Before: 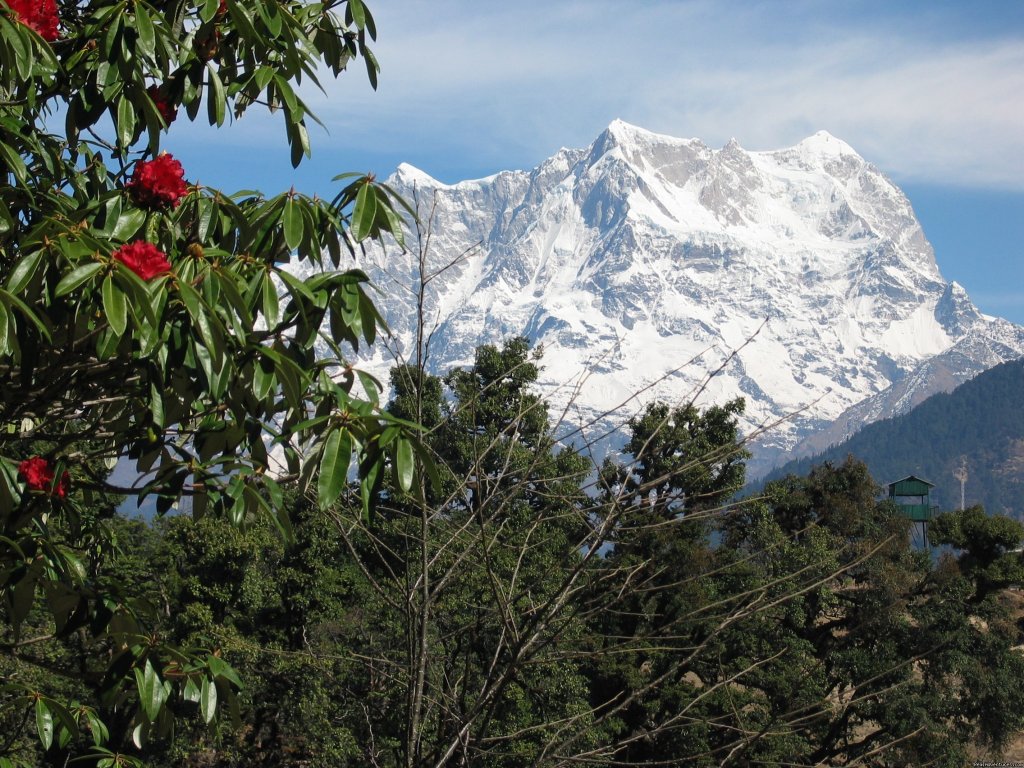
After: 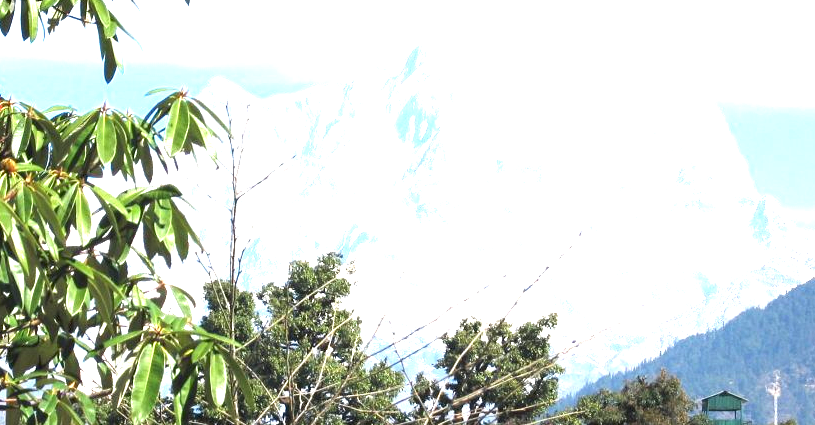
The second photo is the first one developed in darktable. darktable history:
crop: left 18.282%, top 11.116%, right 2.087%, bottom 33.43%
exposure: exposure 2.219 EV, compensate highlight preservation false
